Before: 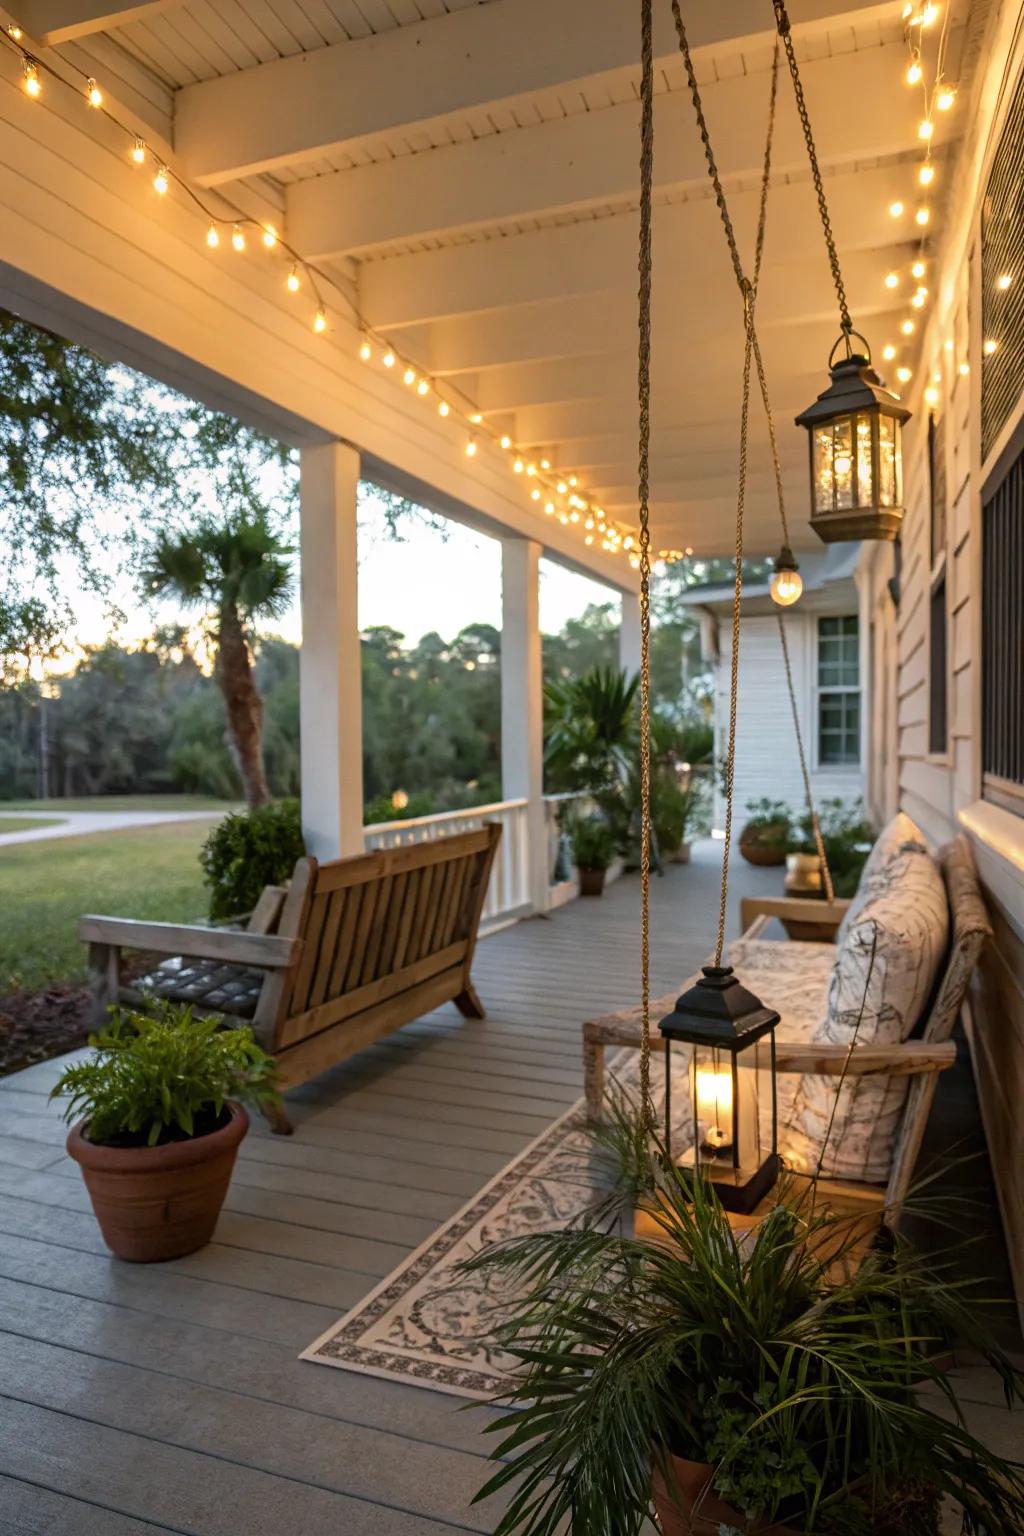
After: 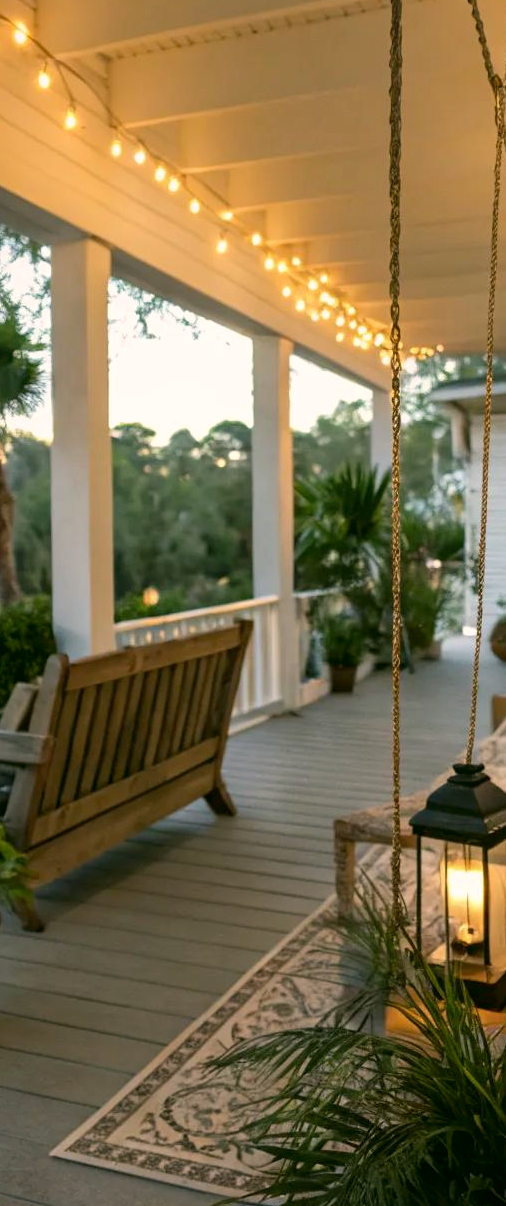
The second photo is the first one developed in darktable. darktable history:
crop and rotate: angle 0.02°, left 24.353%, top 13.219%, right 26.156%, bottom 8.224%
color correction: highlights a* 4.02, highlights b* 4.98, shadows a* -7.55, shadows b* 4.98
